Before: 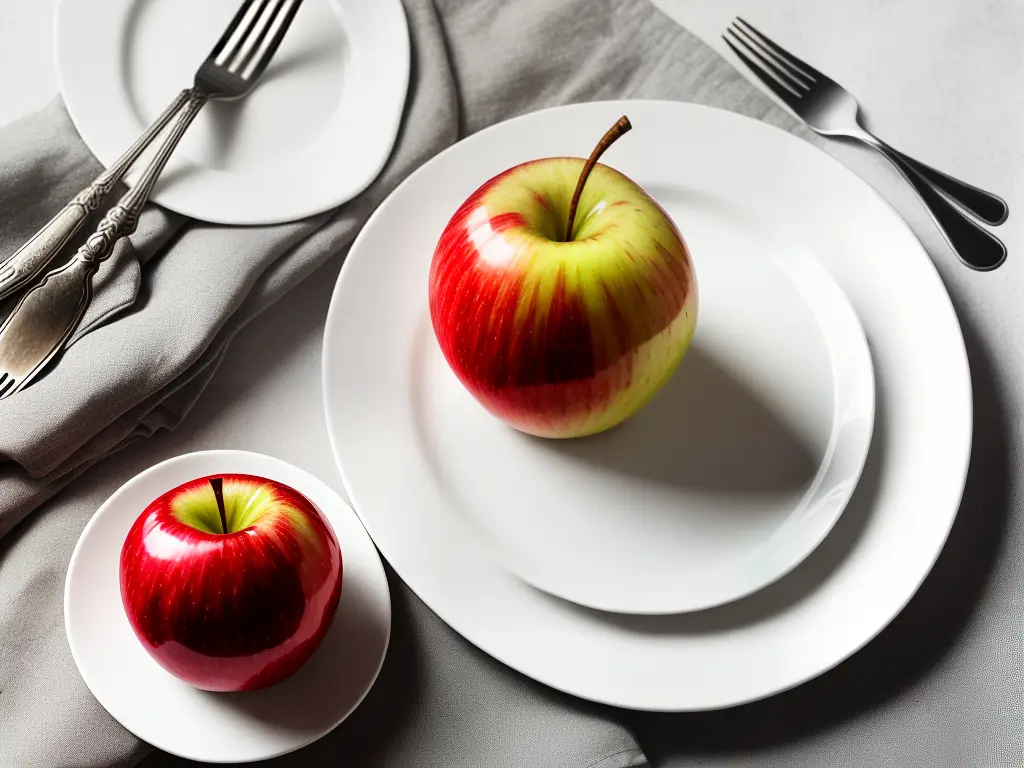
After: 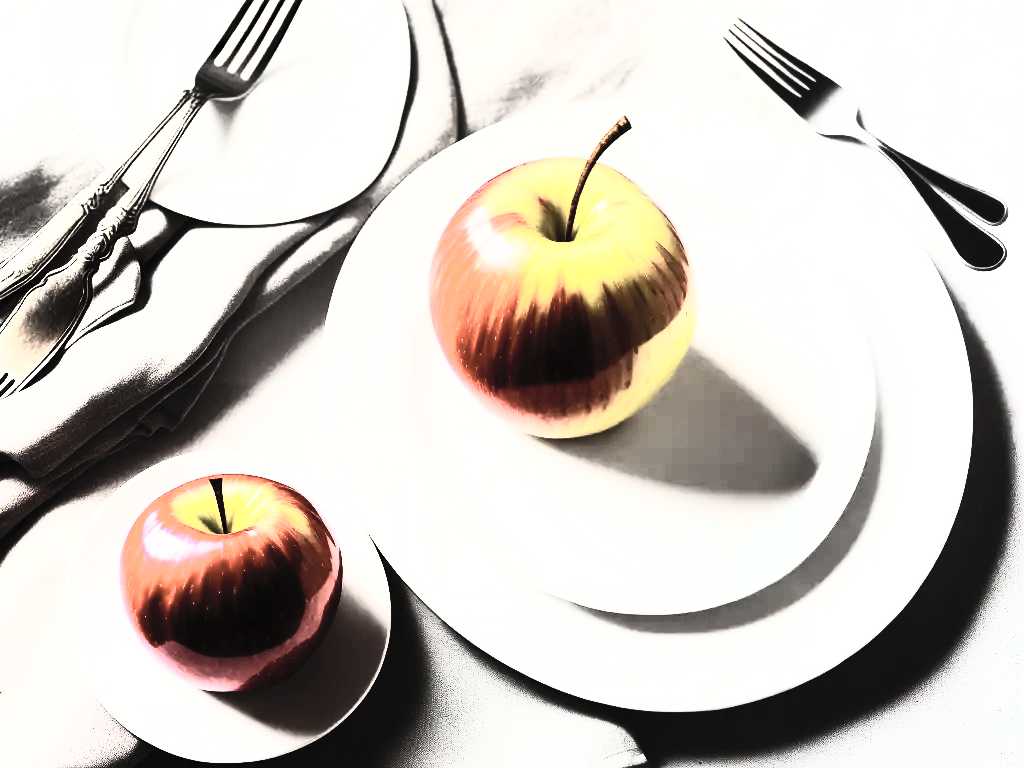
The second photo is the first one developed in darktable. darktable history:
rgb curve: curves: ch0 [(0, 0) (0.21, 0.15) (0.24, 0.21) (0.5, 0.75) (0.75, 0.96) (0.89, 0.99) (1, 1)]; ch1 [(0, 0.02) (0.21, 0.13) (0.25, 0.2) (0.5, 0.67) (0.75, 0.9) (0.89, 0.97) (1, 1)]; ch2 [(0, 0.02) (0.21, 0.13) (0.25, 0.2) (0.5, 0.67) (0.75, 0.9) (0.89, 0.97) (1, 1)], compensate middle gray true
contrast brightness saturation: contrast 0.57, brightness 0.57, saturation -0.34
